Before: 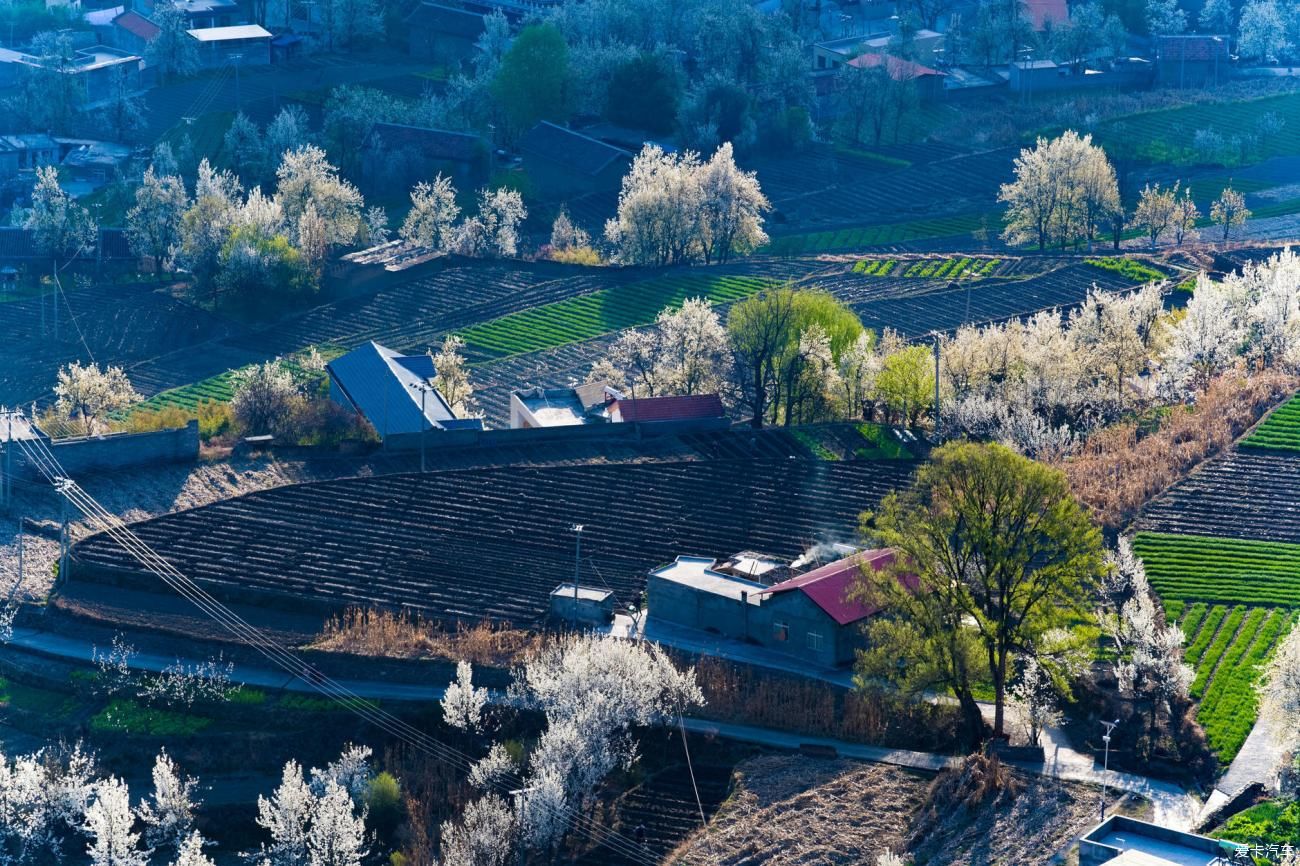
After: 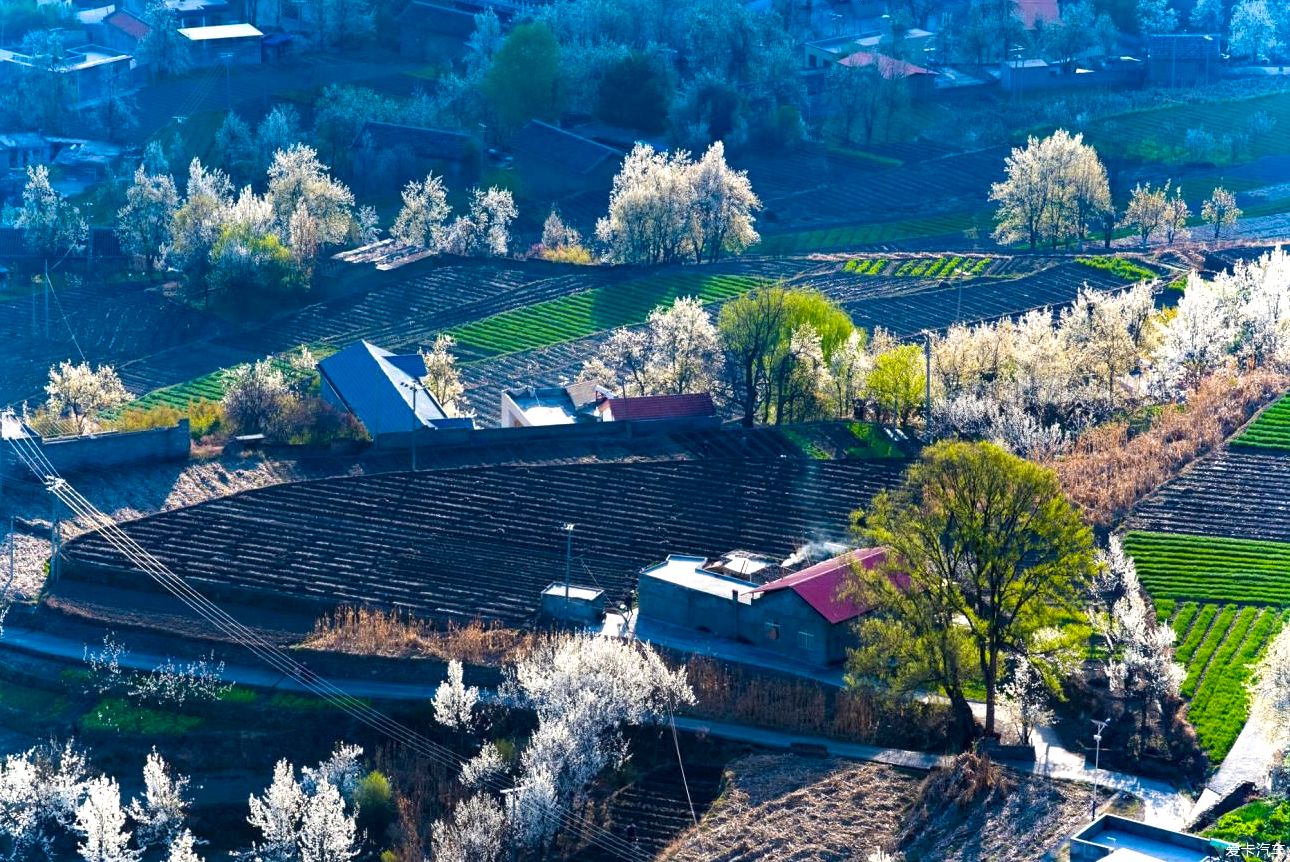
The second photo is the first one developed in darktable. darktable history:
crop and rotate: left 0.739%, top 0.135%, bottom 0.318%
local contrast: highlights 100%, shadows 99%, detail 120%, midtone range 0.2
color balance rgb: perceptual saturation grading › global saturation 19.736%, perceptual brilliance grading › global brilliance 12.16%
